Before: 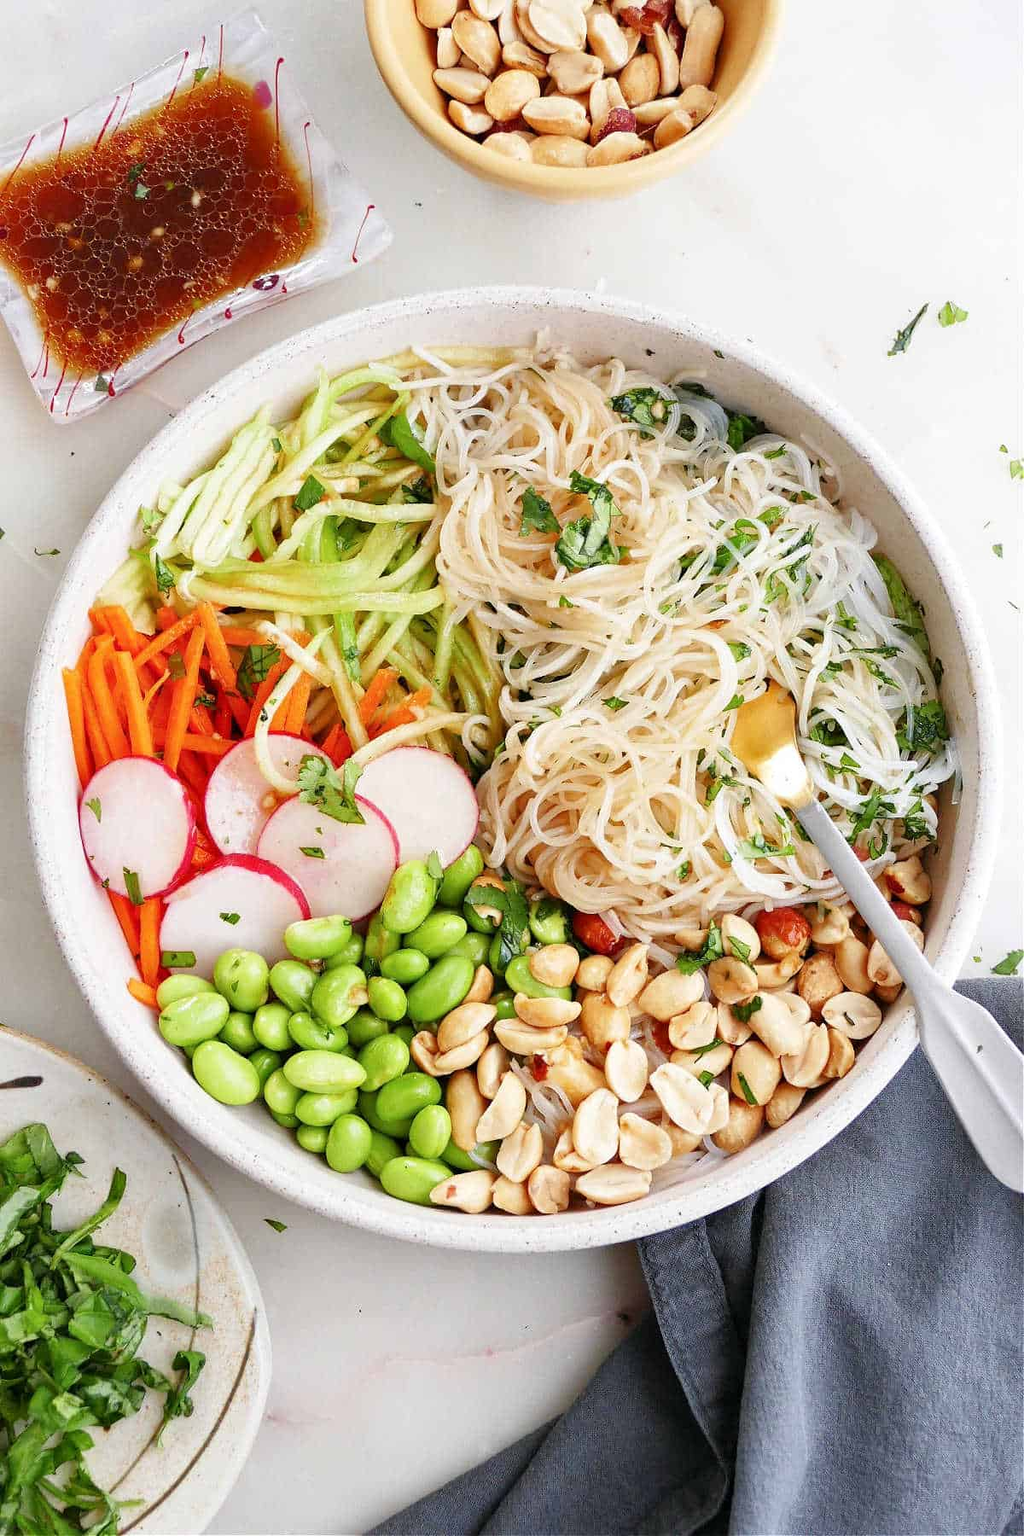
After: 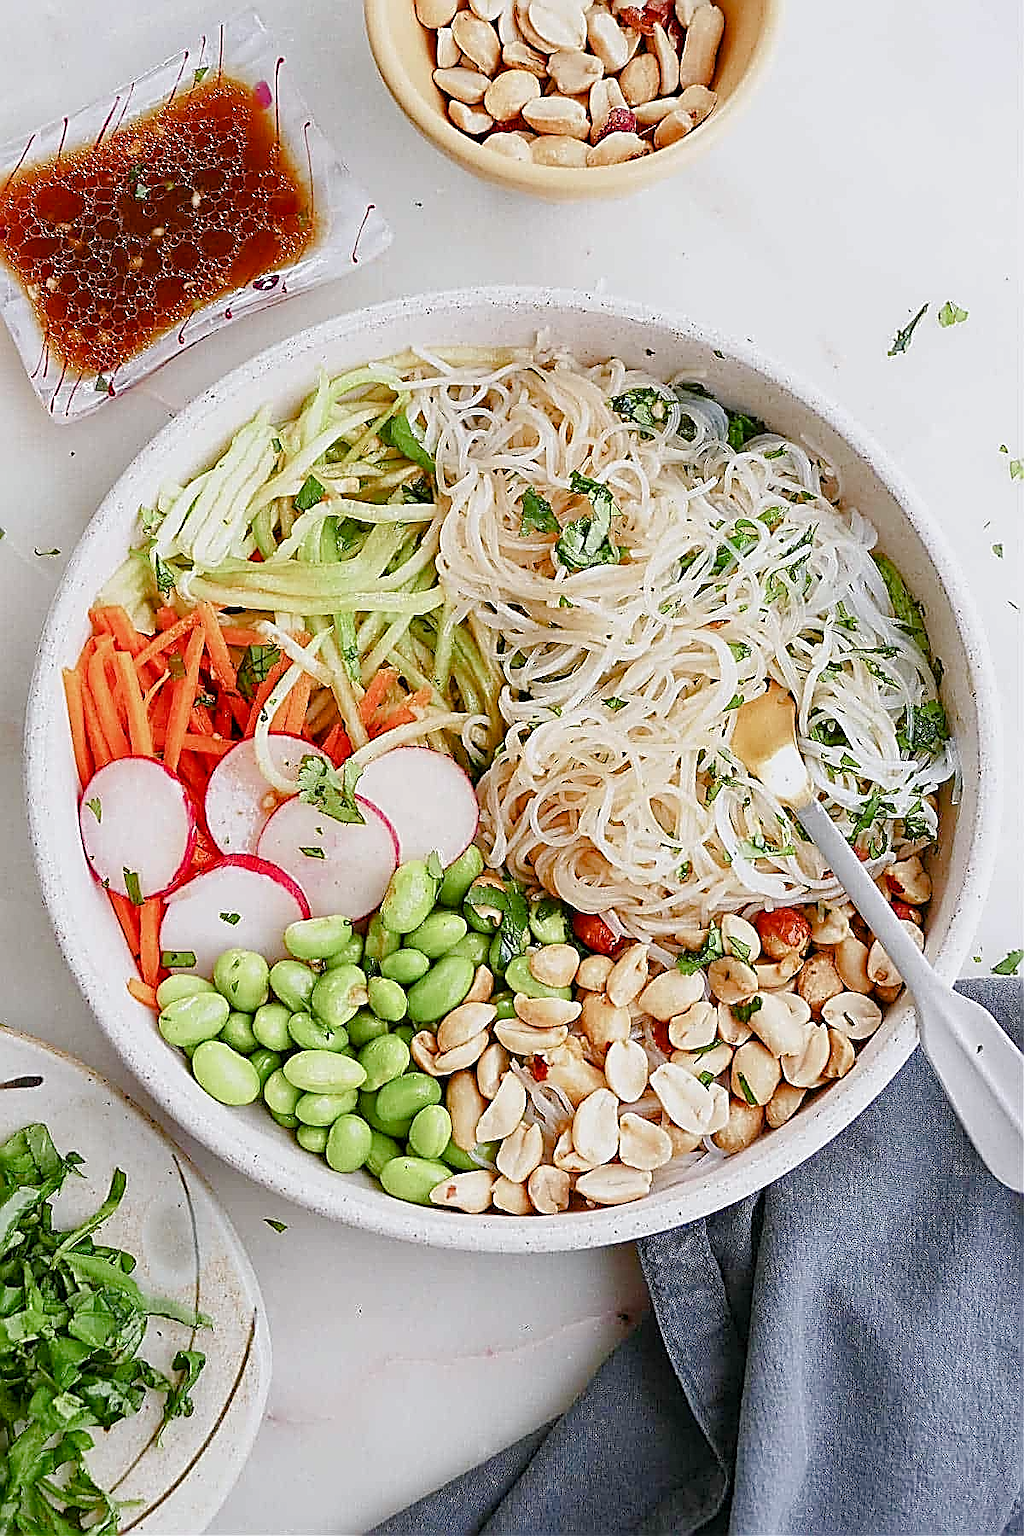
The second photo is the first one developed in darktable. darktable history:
white balance: red 0.988, blue 1.017
sharpen: amount 1.861
color balance rgb: shadows lift › chroma 1%, shadows lift › hue 113°, highlights gain › chroma 0.2%, highlights gain › hue 333°, perceptual saturation grading › global saturation 20%, perceptual saturation grading › highlights -50%, perceptual saturation grading › shadows 25%, contrast -10%
